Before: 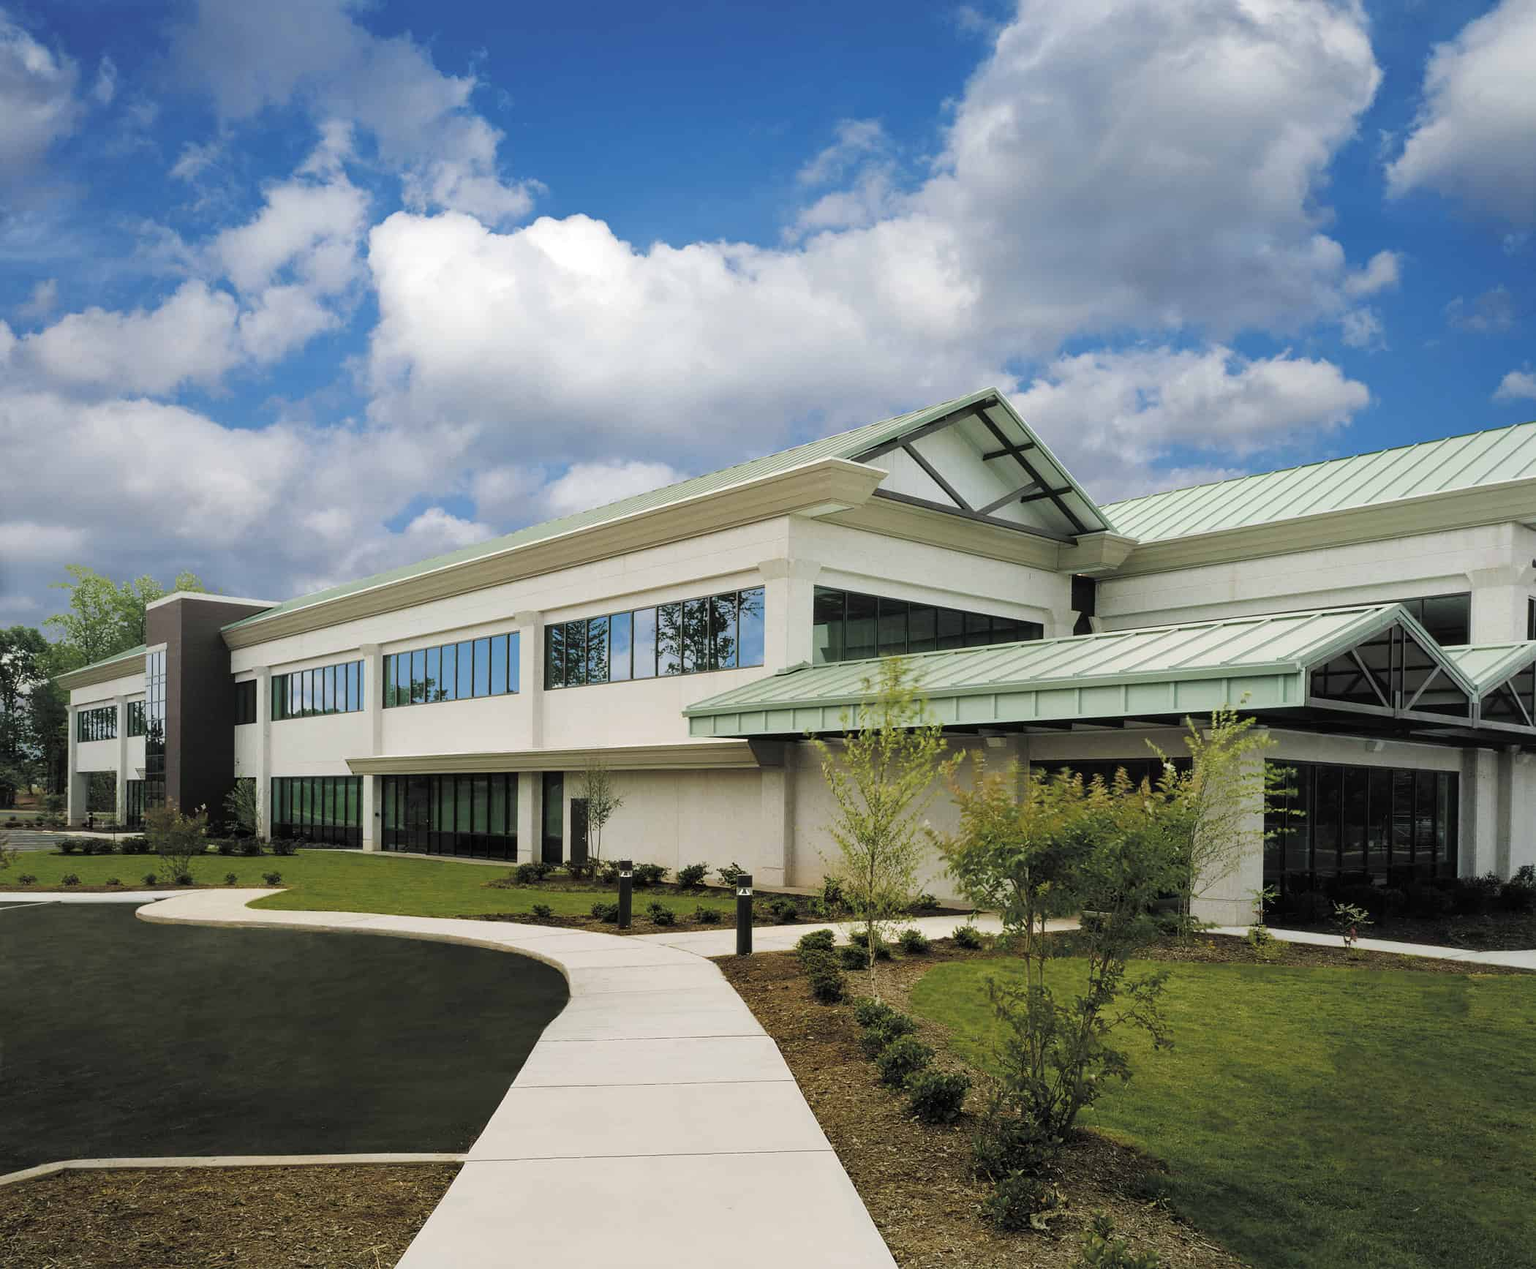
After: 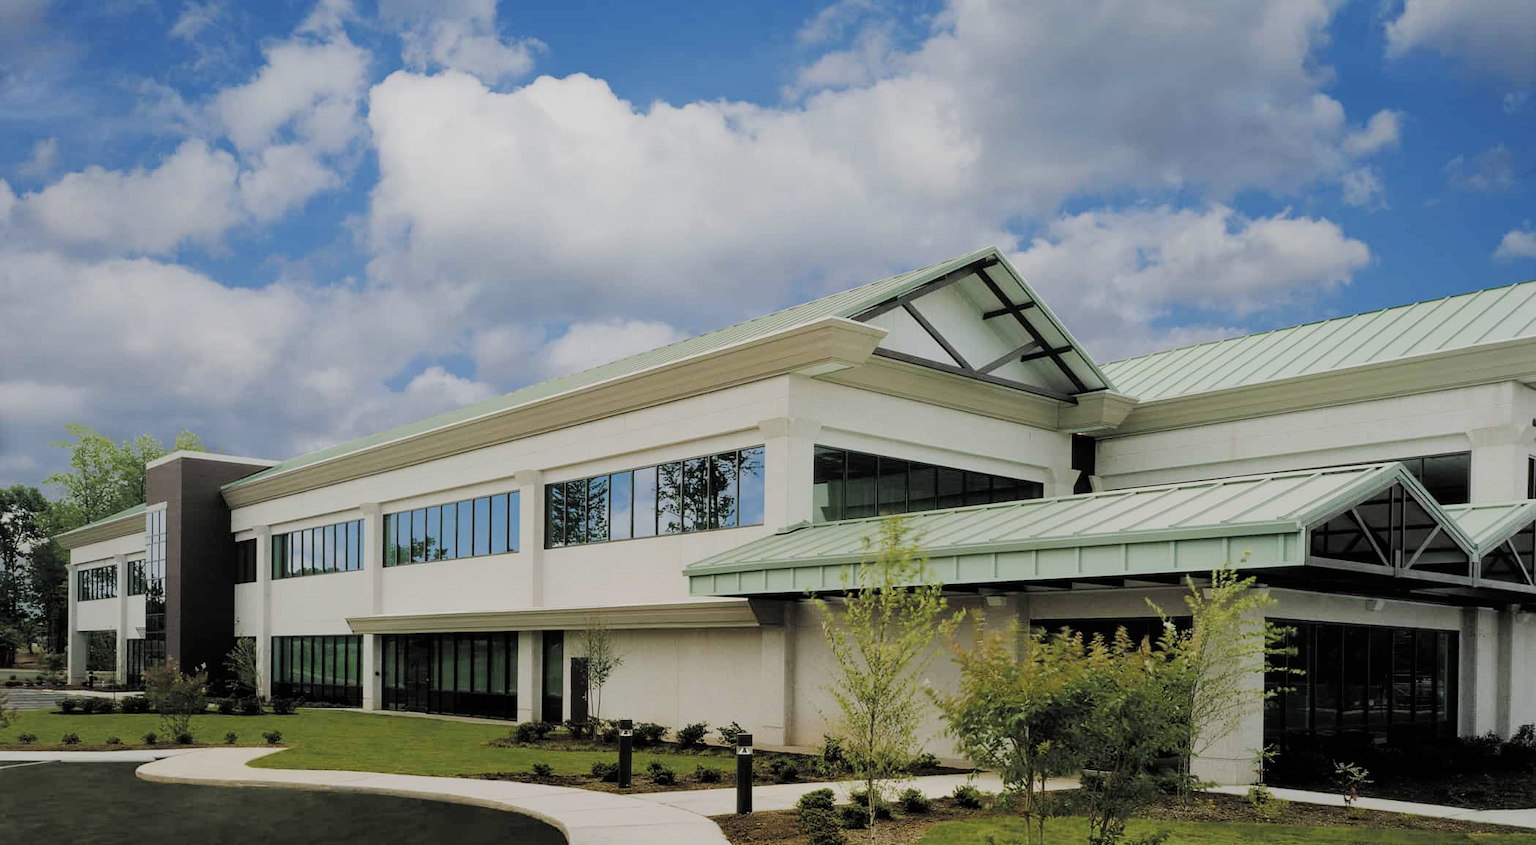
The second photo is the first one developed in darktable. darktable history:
crop: top 11.166%, bottom 22.168%
filmic rgb: black relative exposure -7.65 EV, white relative exposure 4.56 EV, hardness 3.61
